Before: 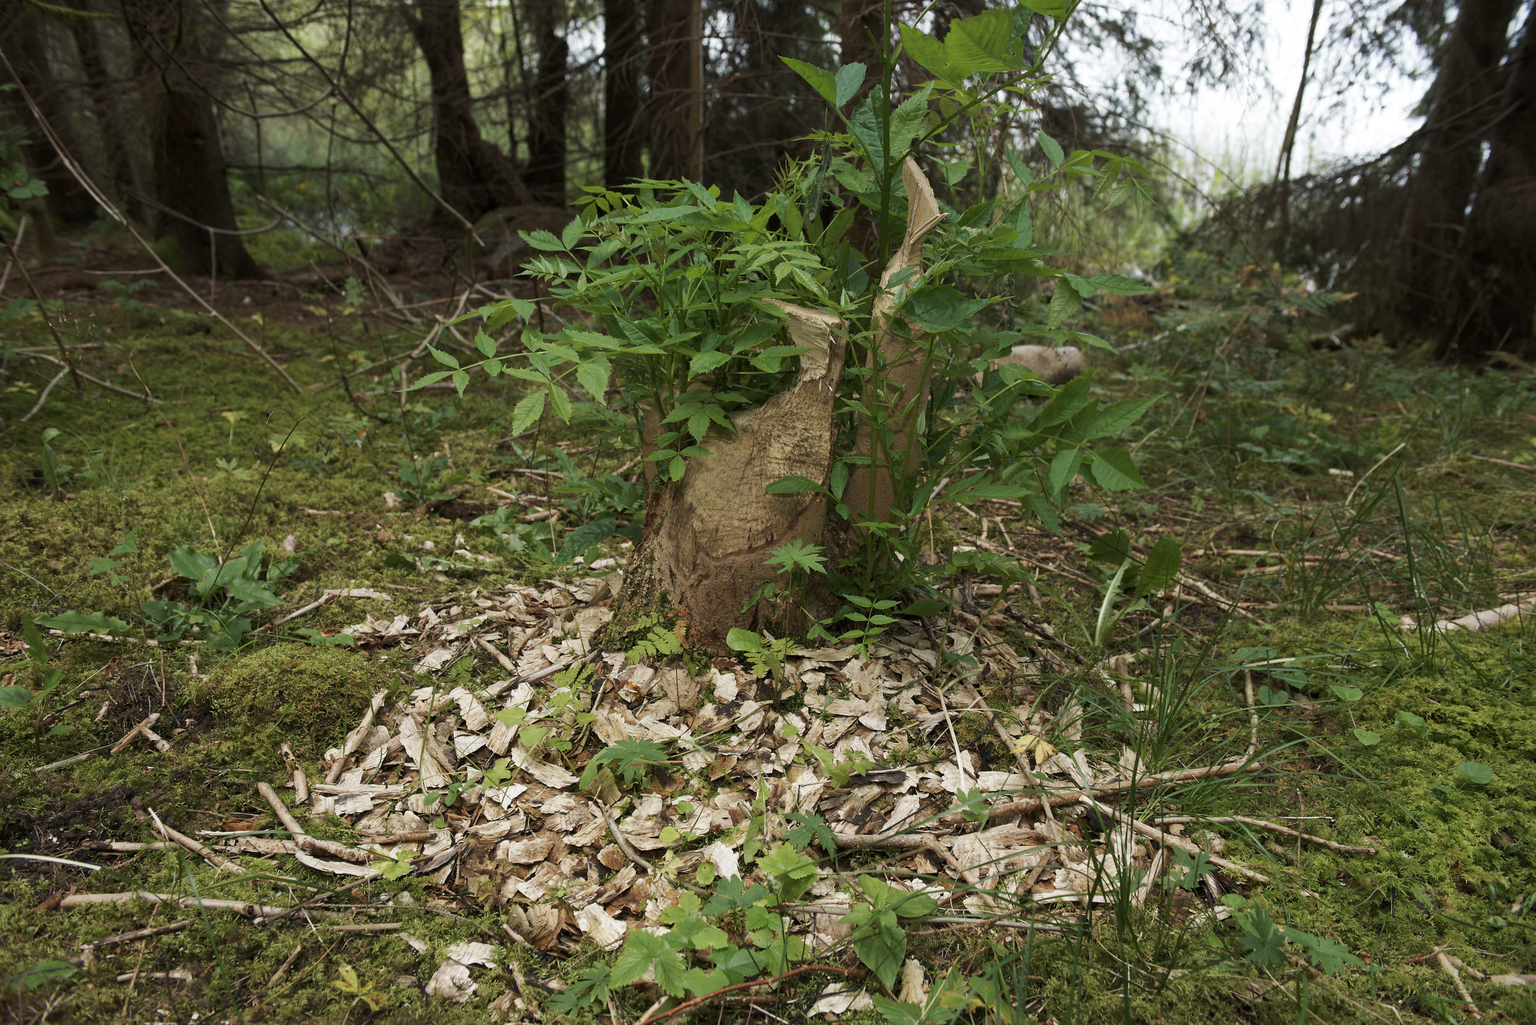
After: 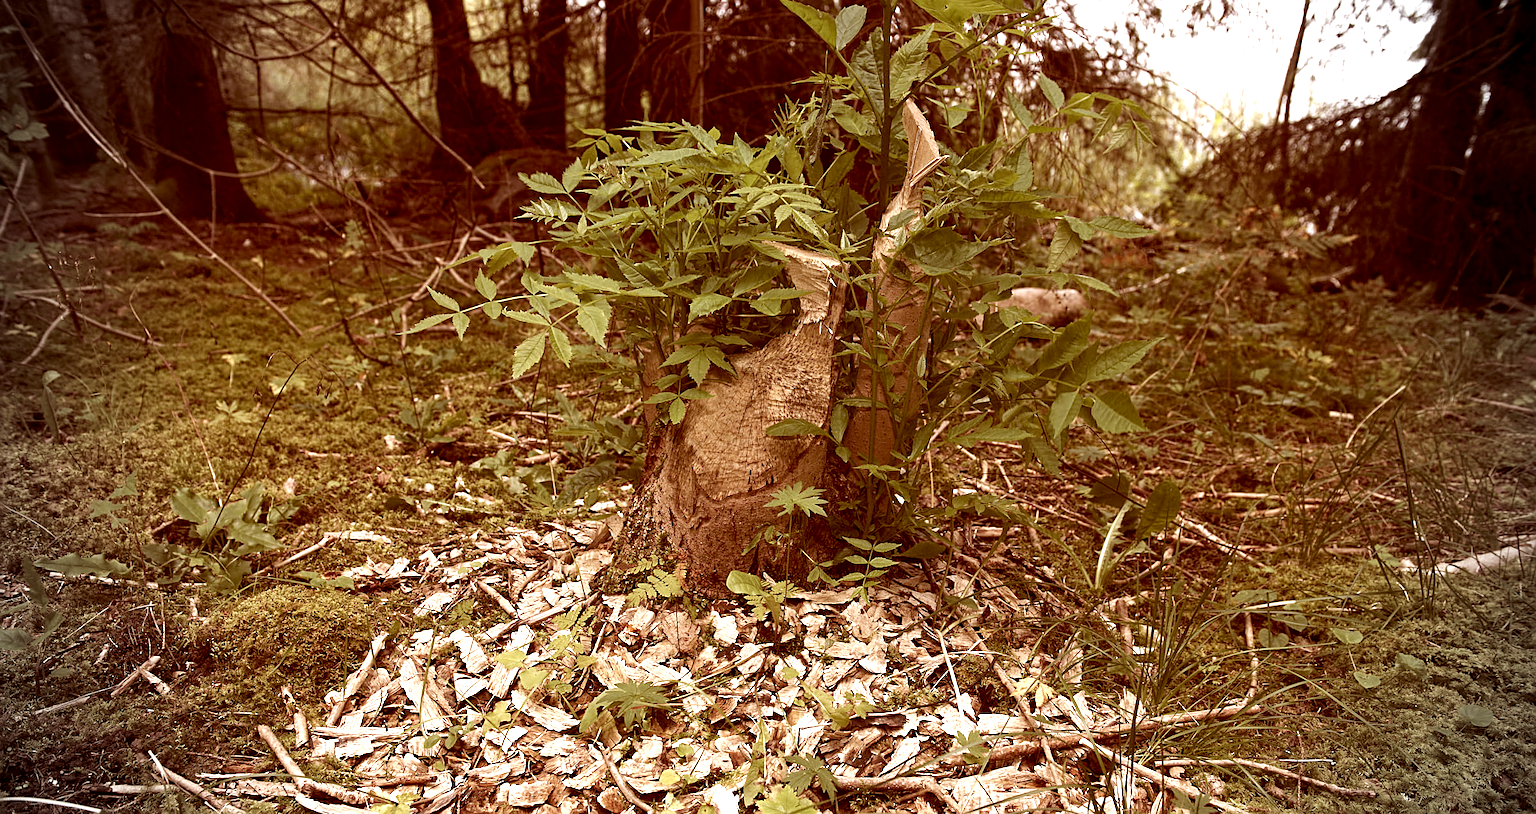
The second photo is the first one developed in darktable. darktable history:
exposure: black level correction 0, exposure 0.498 EV, compensate highlight preservation false
crop and rotate: top 5.656%, bottom 14.878%
sharpen: on, module defaults
color correction: highlights a* 9.4, highlights b* 8.96, shadows a* 39.97, shadows b* 39.64, saturation 0.77
haze removal: compatibility mode true, adaptive false
vignetting: fall-off start 67.02%, width/height ratio 1.008, dithering 16-bit output
local contrast: highlights 154%, shadows 132%, detail 140%, midtone range 0.259
